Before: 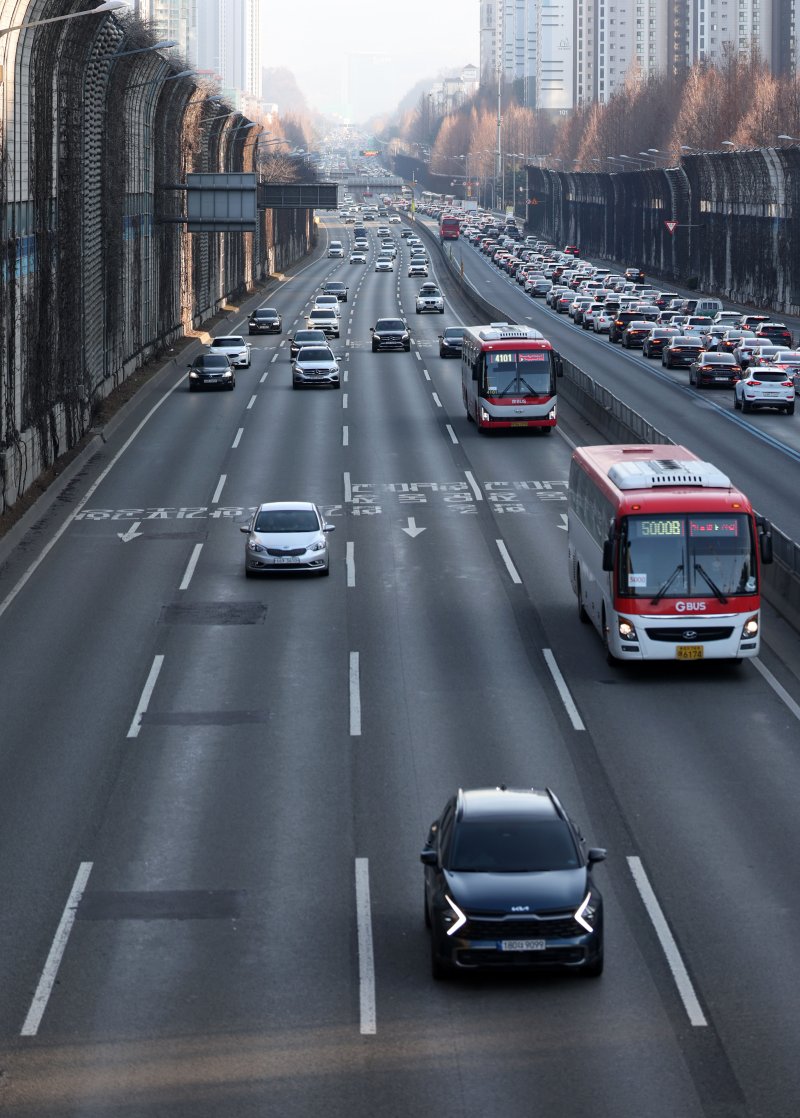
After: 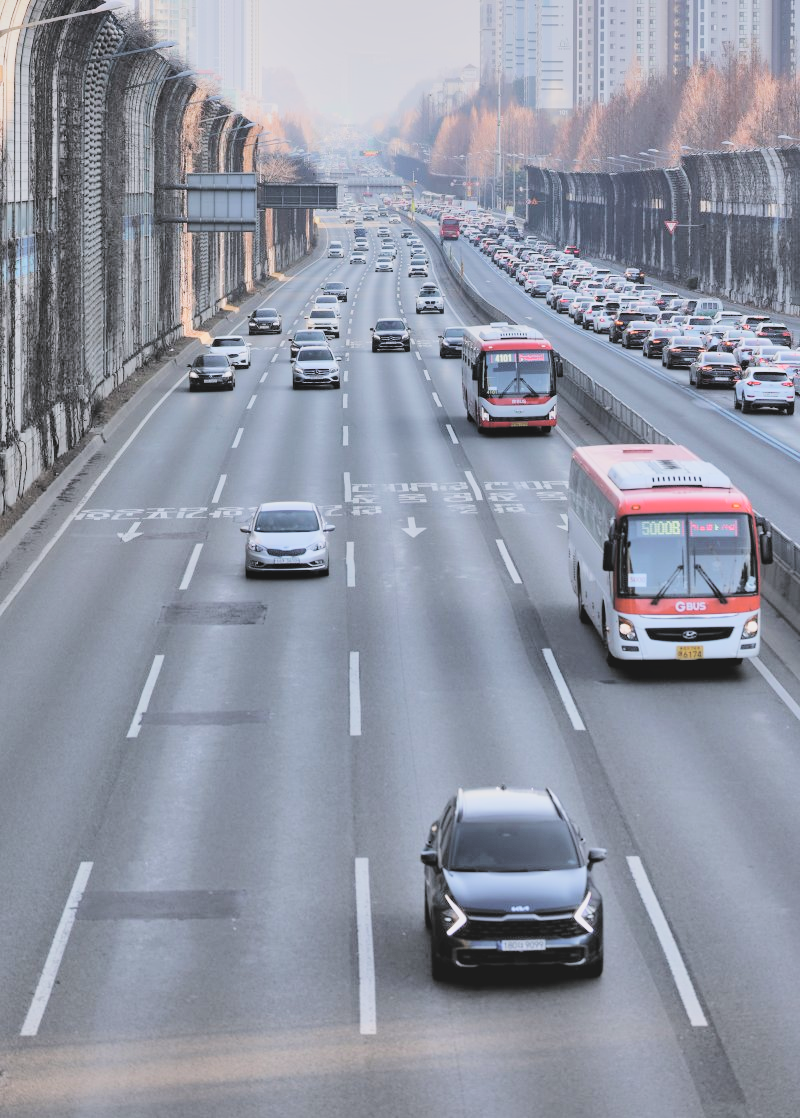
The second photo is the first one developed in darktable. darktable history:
shadows and highlights: radius 108.52, shadows 44.07, highlights -67.8, low approximation 0.01, soften with gaussian
white balance: red 1.009, blue 1.027
filmic rgb: black relative exposure -7.15 EV, white relative exposure 5.36 EV, hardness 3.02
contrast brightness saturation: brightness 1
